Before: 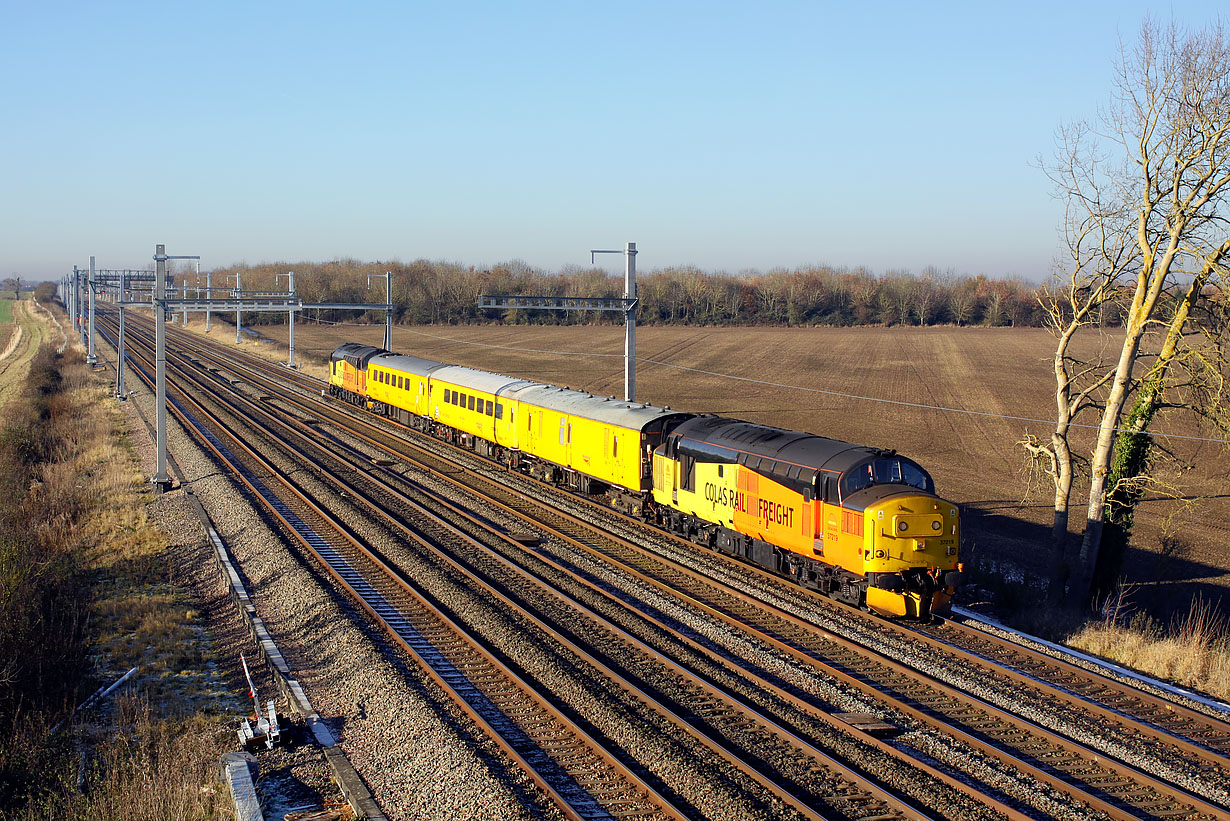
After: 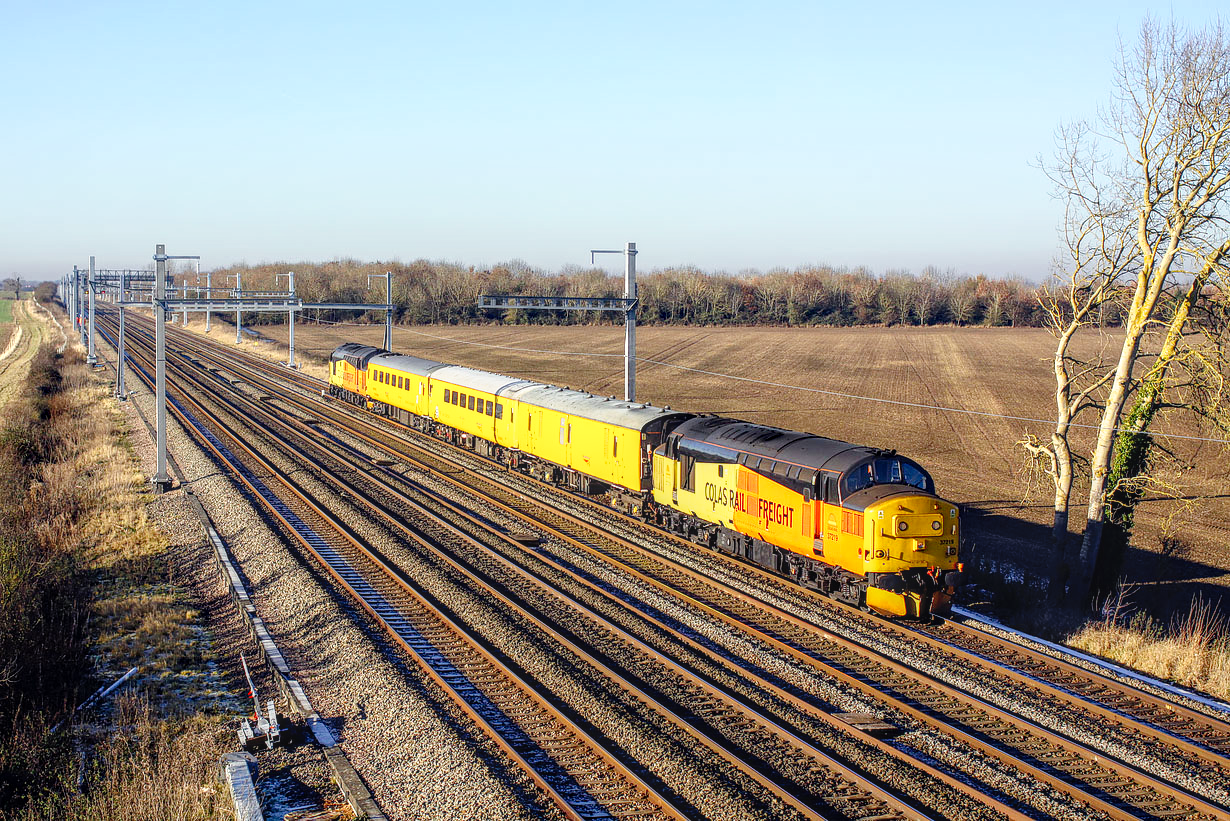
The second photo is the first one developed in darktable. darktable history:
levels: levels [0, 0.476, 0.951]
local contrast: highlights 0%, shadows 7%, detail 134%
tone curve: curves: ch0 [(0, 0) (0.091, 0.077) (0.389, 0.458) (0.745, 0.82) (0.844, 0.908) (0.909, 0.942) (1, 0.973)]; ch1 [(0, 0) (0.437, 0.404) (0.5, 0.5) (0.529, 0.556) (0.58, 0.603) (0.616, 0.649) (1, 1)]; ch2 [(0, 0) (0.442, 0.415) (0.5, 0.5) (0.535, 0.557) (0.585, 0.62) (1, 1)], preserve colors none
